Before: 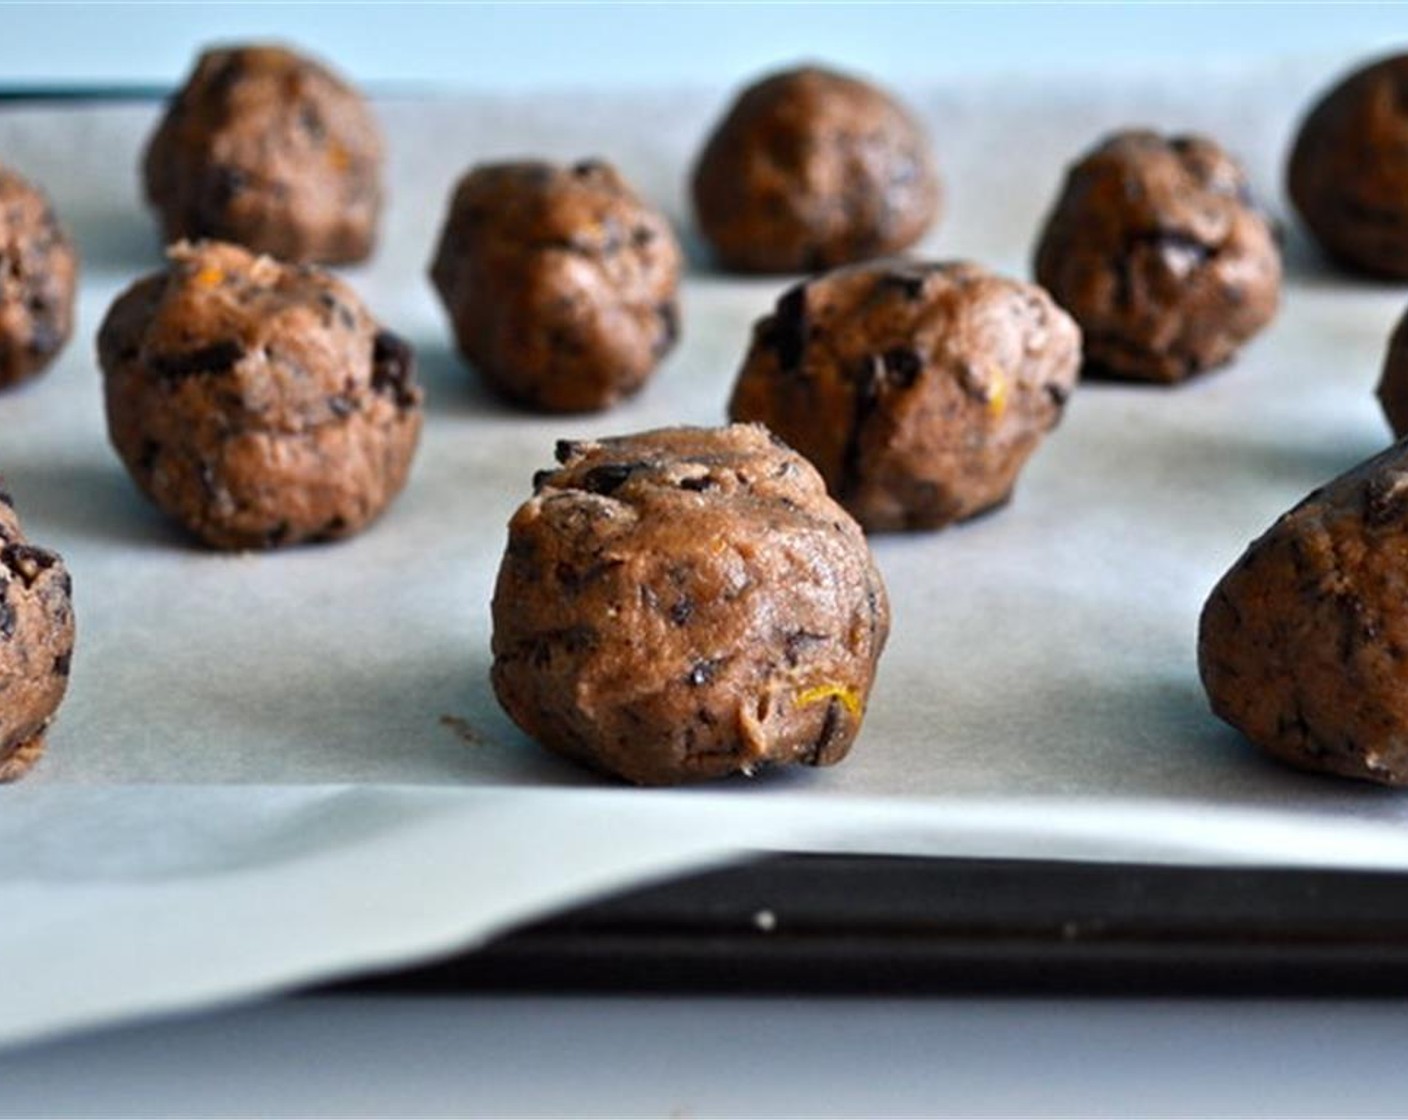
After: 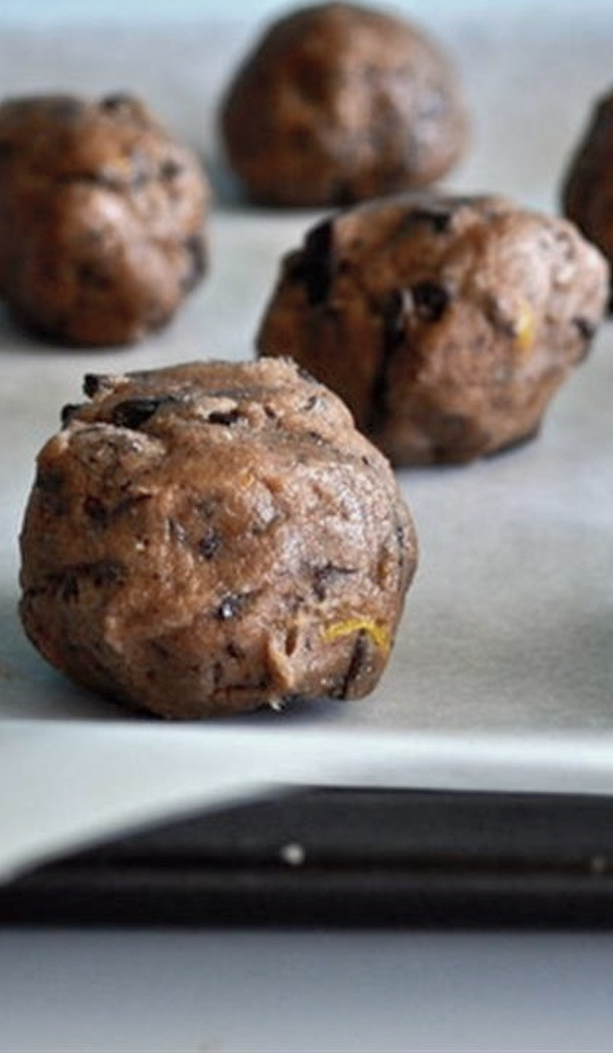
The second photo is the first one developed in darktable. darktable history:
exposure: exposure -0.108 EV
shadows and highlights: on, module defaults
crop: left 33.591%, top 5.973%, right 22.849%
contrast brightness saturation: contrast 0.097, saturation -0.28
